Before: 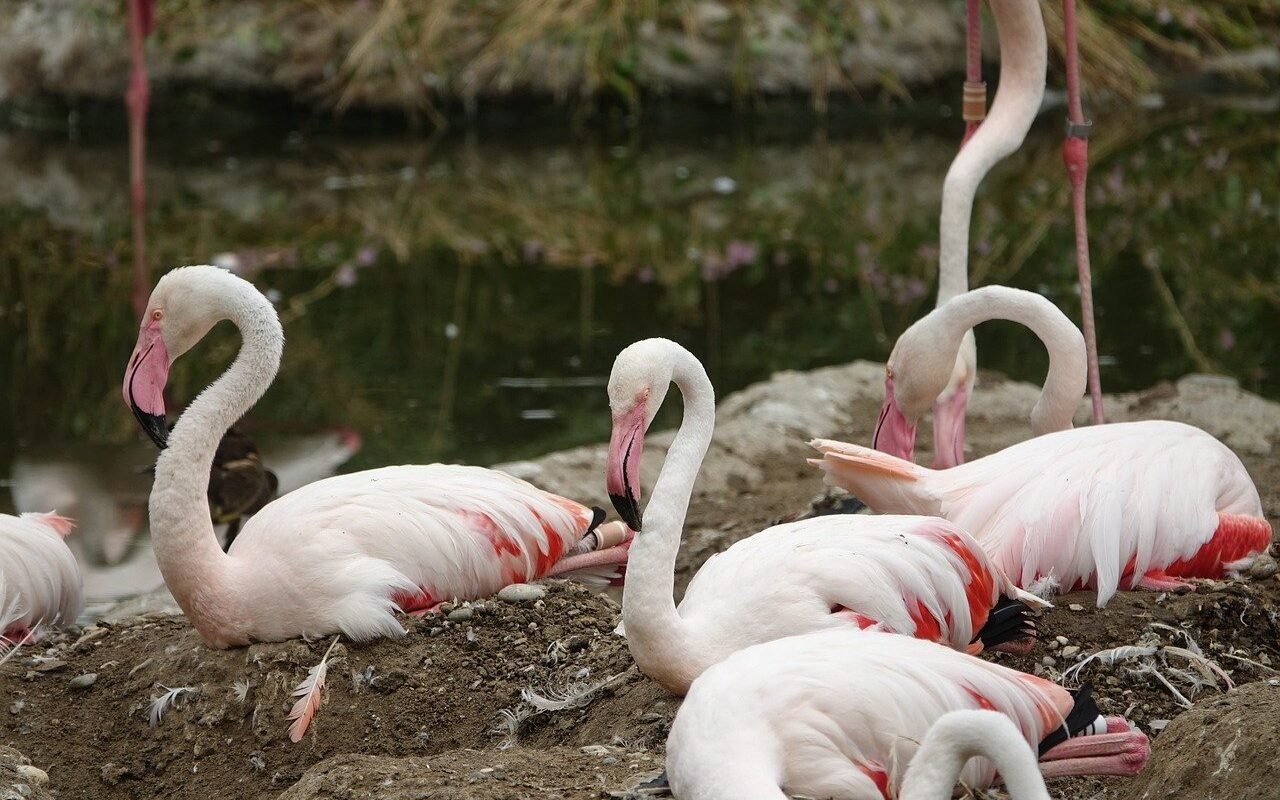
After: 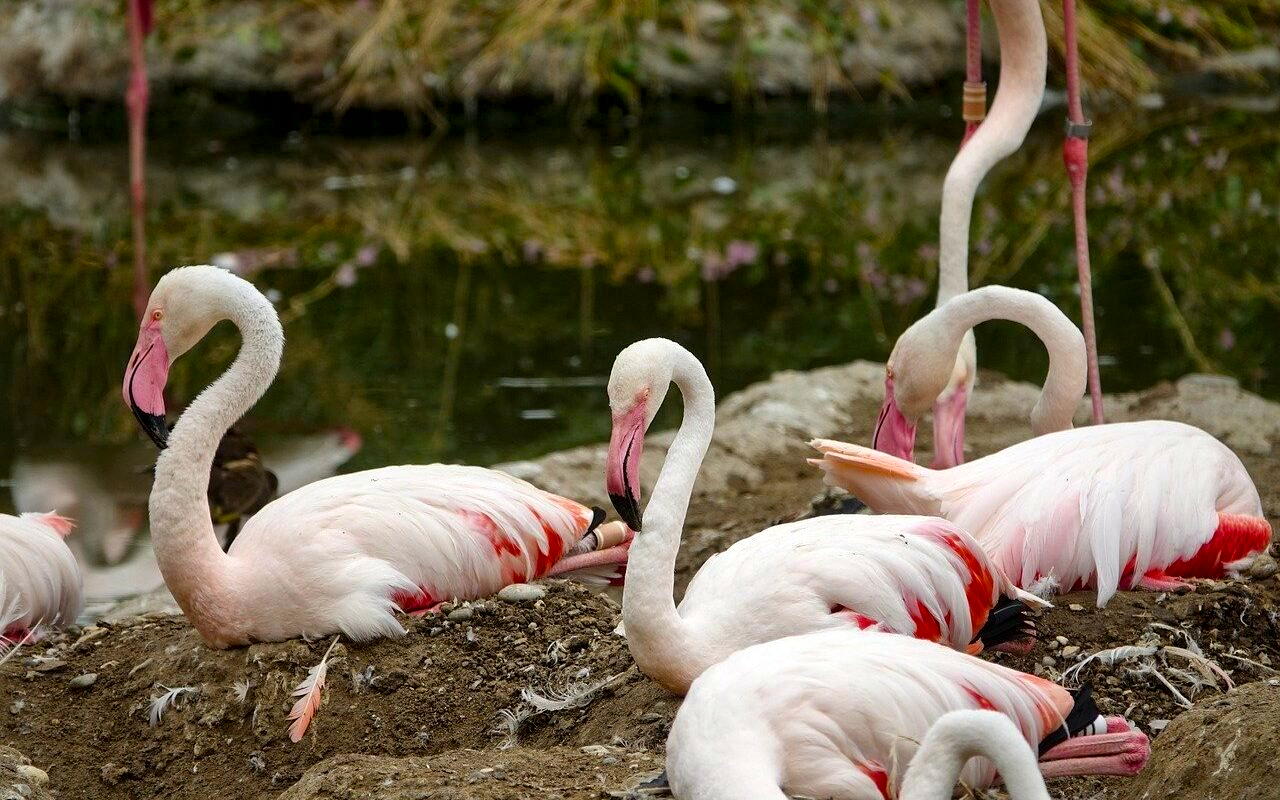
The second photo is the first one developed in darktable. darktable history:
local contrast: mode bilateral grid, contrast 20, coarseness 50, detail 150%, midtone range 0.2
color balance rgb: linear chroma grading › global chroma 10%, perceptual saturation grading › global saturation 30%, global vibrance 10%
